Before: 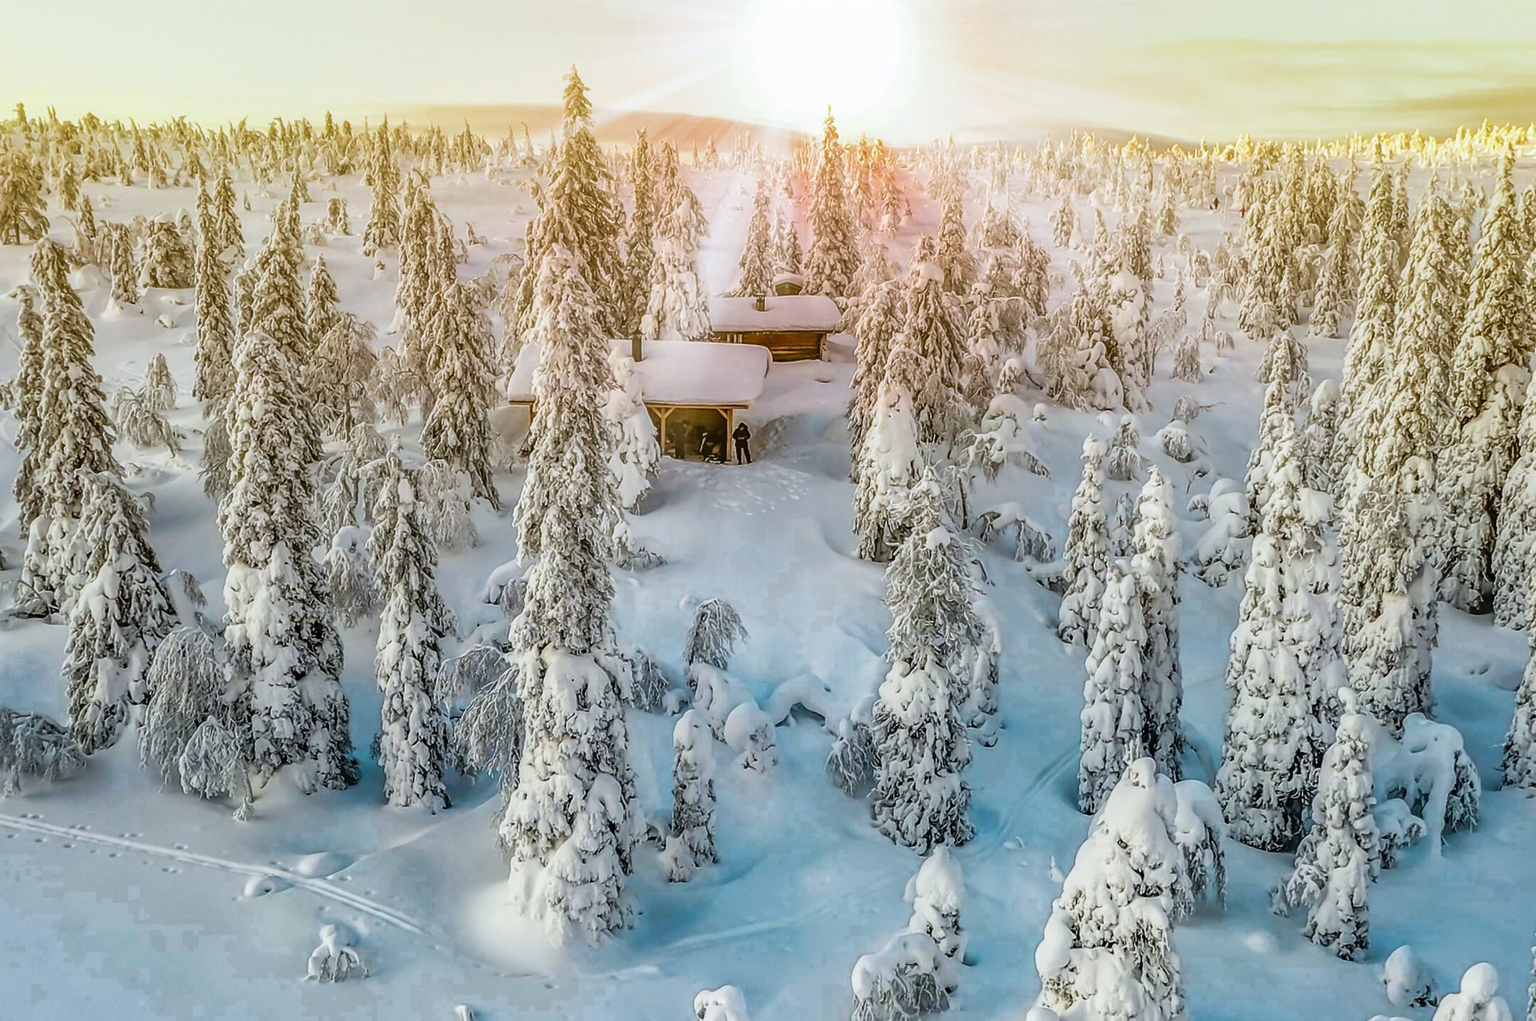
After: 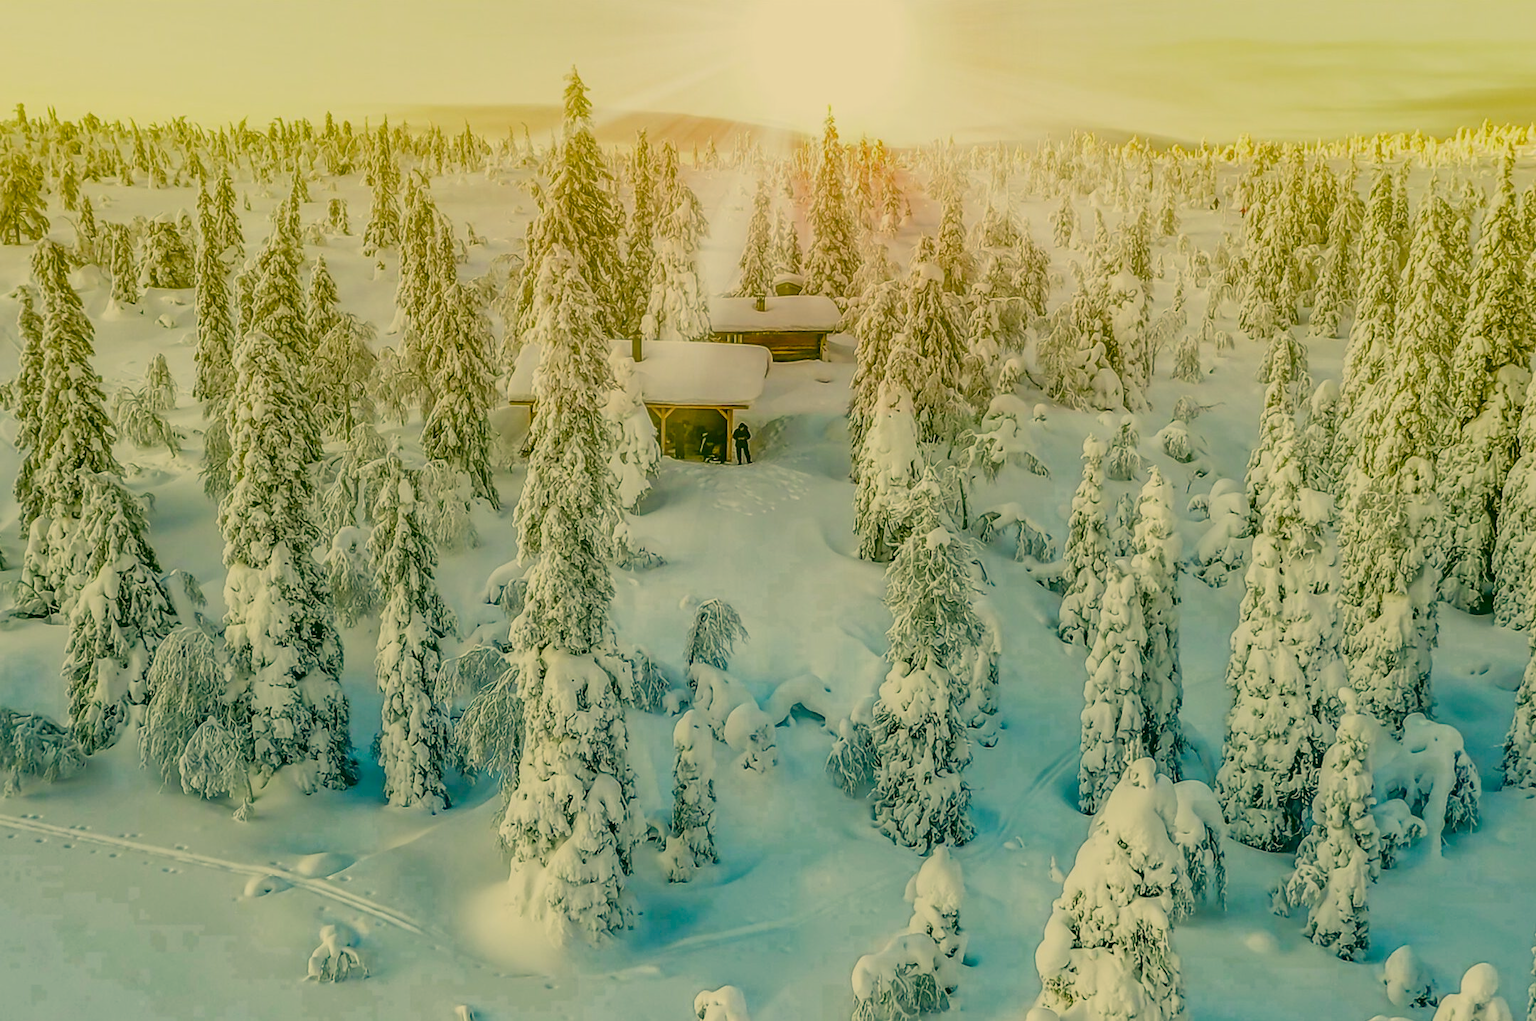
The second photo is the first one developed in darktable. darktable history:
contrast brightness saturation: saturation -0.061
color balance rgb: perceptual saturation grading › global saturation 44.483%, perceptual saturation grading › highlights -50.143%, perceptual saturation grading › shadows 30.385%, hue shift -1.7°, contrast -21.5%
color correction: highlights a* 5.63, highlights b* 32.94, shadows a* -25.2, shadows b* 3.86
